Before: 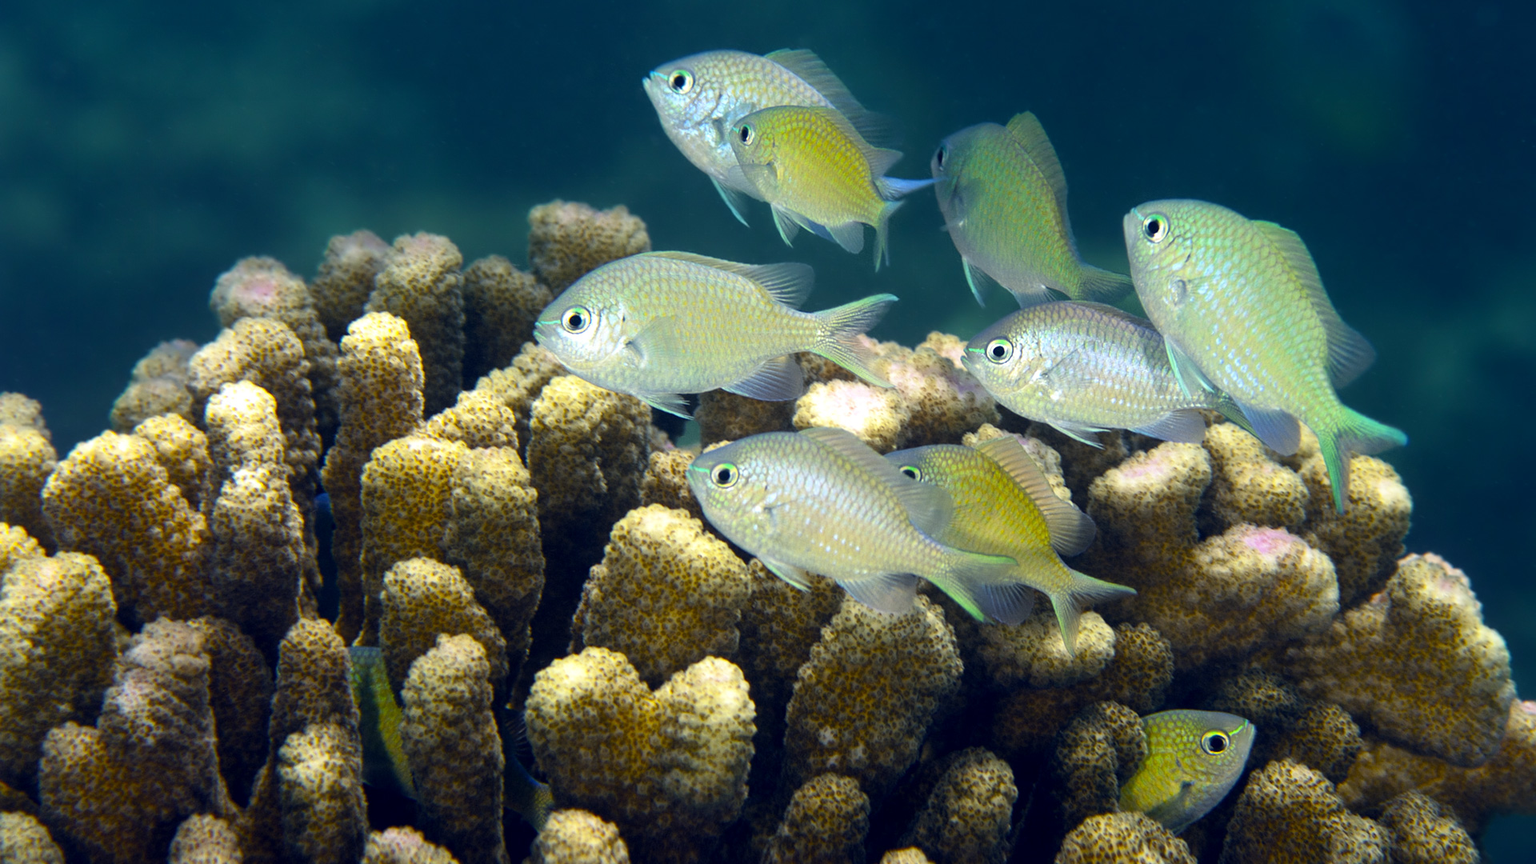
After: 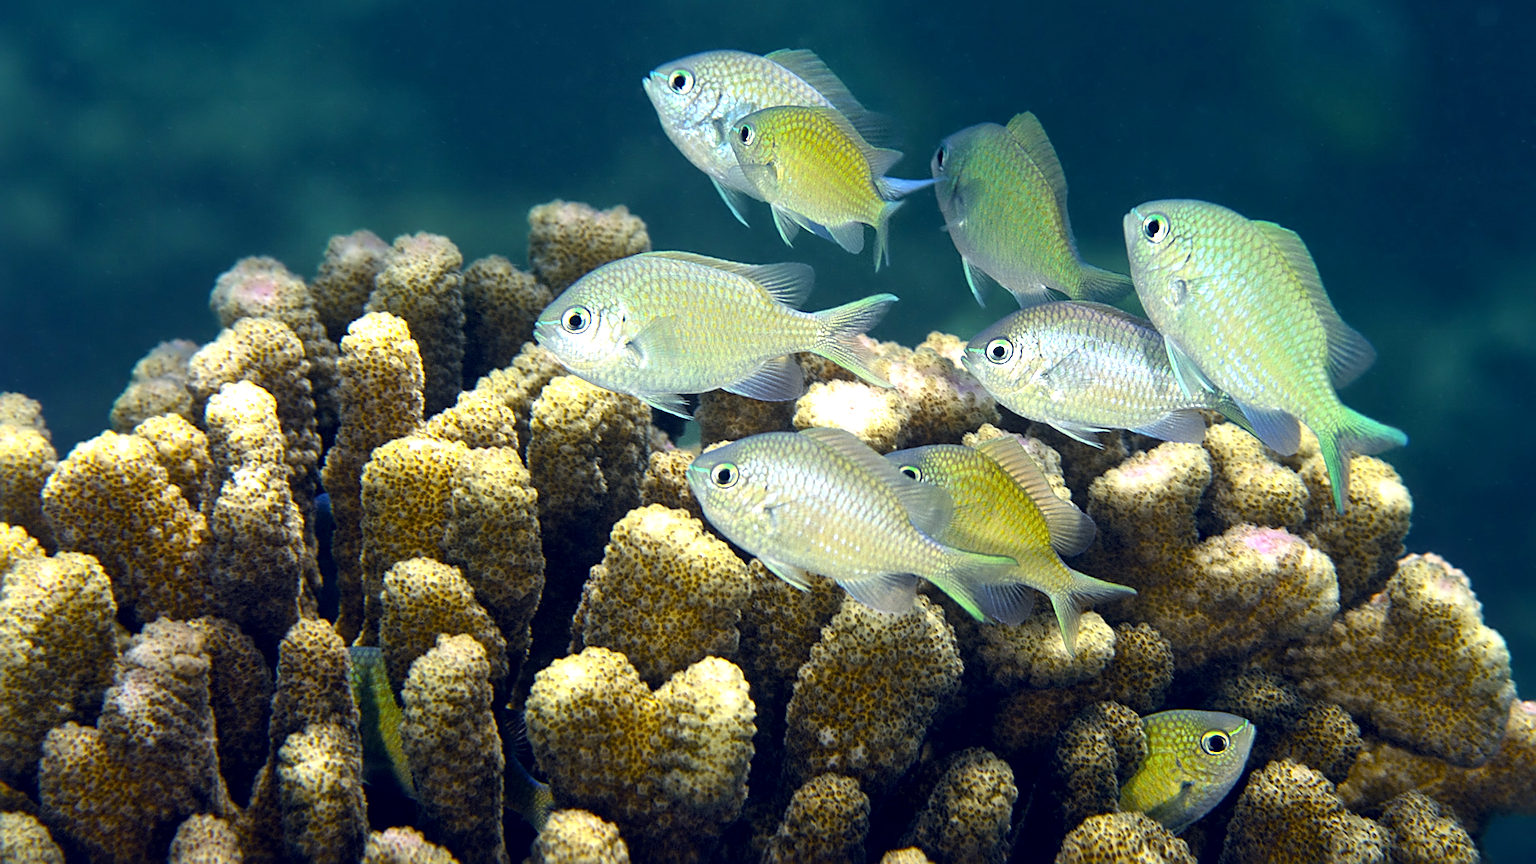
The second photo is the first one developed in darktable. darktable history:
sharpen: on, module defaults
exposure: exposure 0.293 EV, compensate highlight preservation false
local contrast: mode bilateral grid, contrast 30, coarseness 25, midtone range 0.2
